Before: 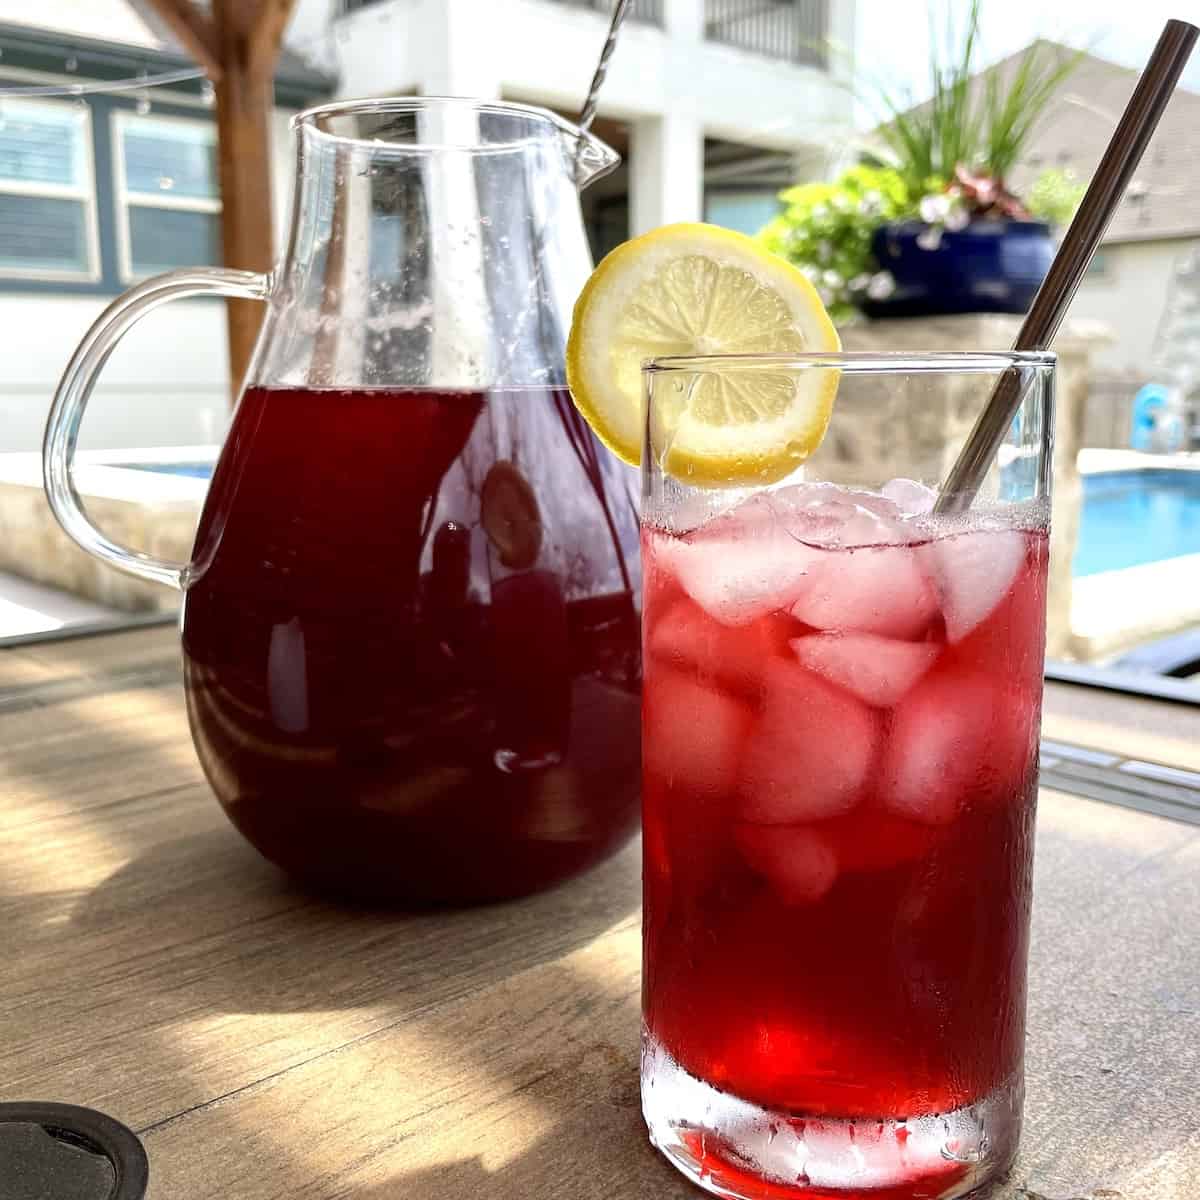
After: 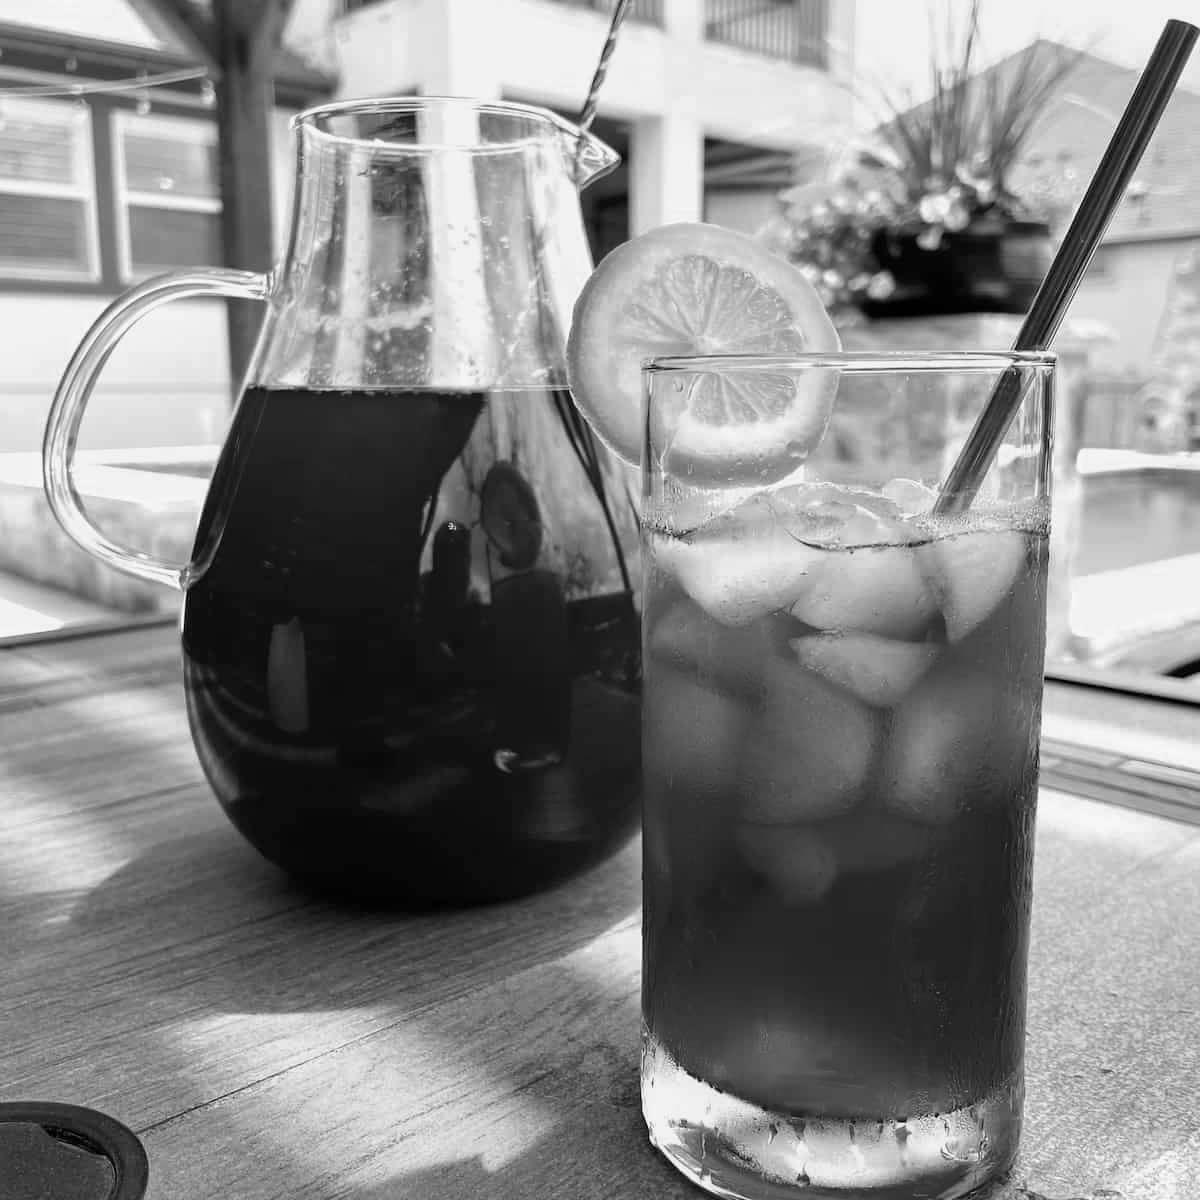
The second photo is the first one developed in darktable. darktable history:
monochrome: a 1.94, b -0.638
color zones: curves: ch0 [(0, 0.425) (0.143, 0.422) (0.286, 0.42) (0.429, 0.419) (0.571, 0.419) (0.714, 0.42) (0.857, 0.422) (1, 0.425)]
white balance: red 0.954, blue 1.079
